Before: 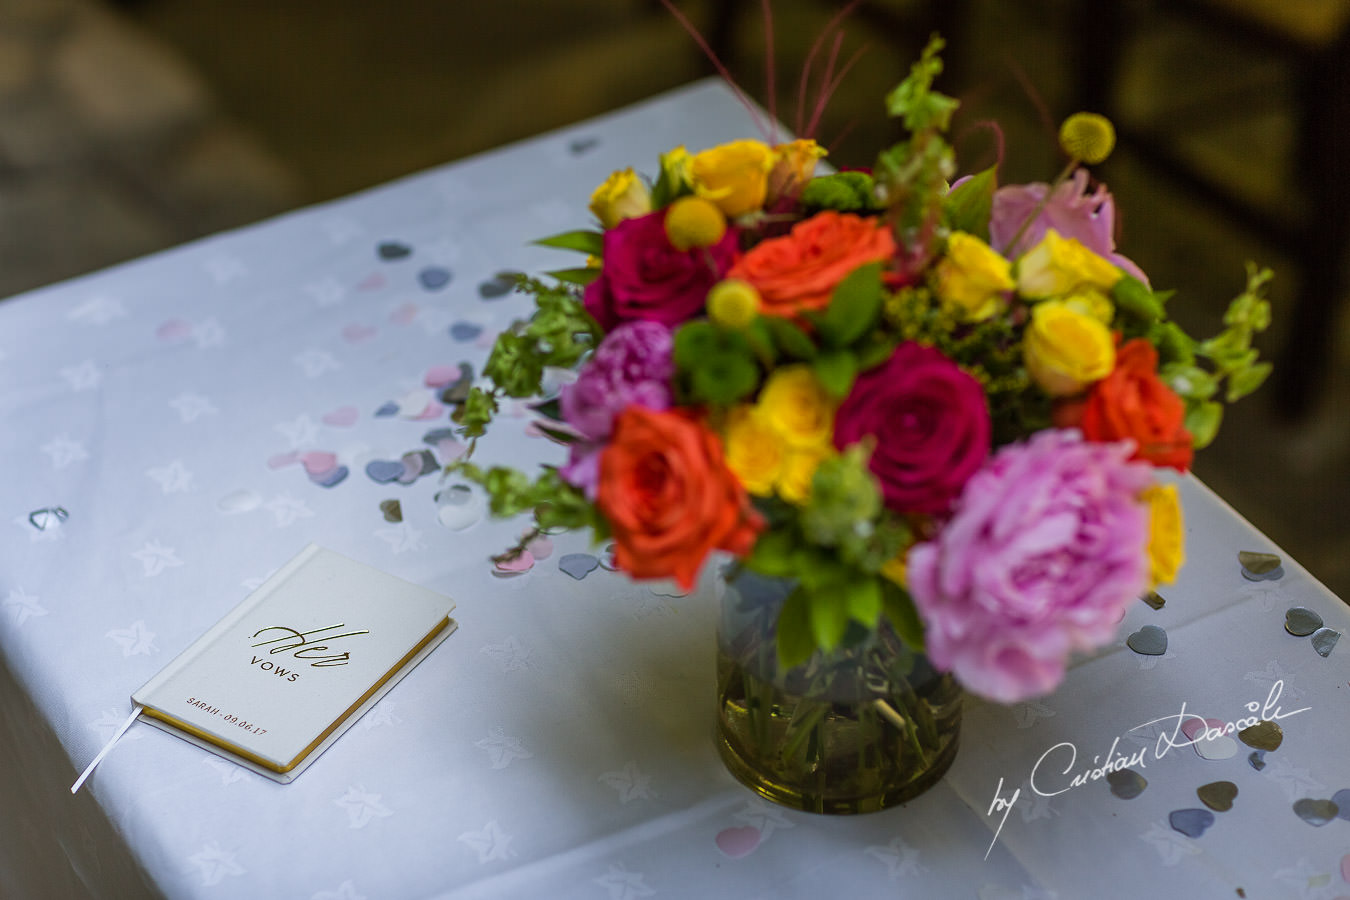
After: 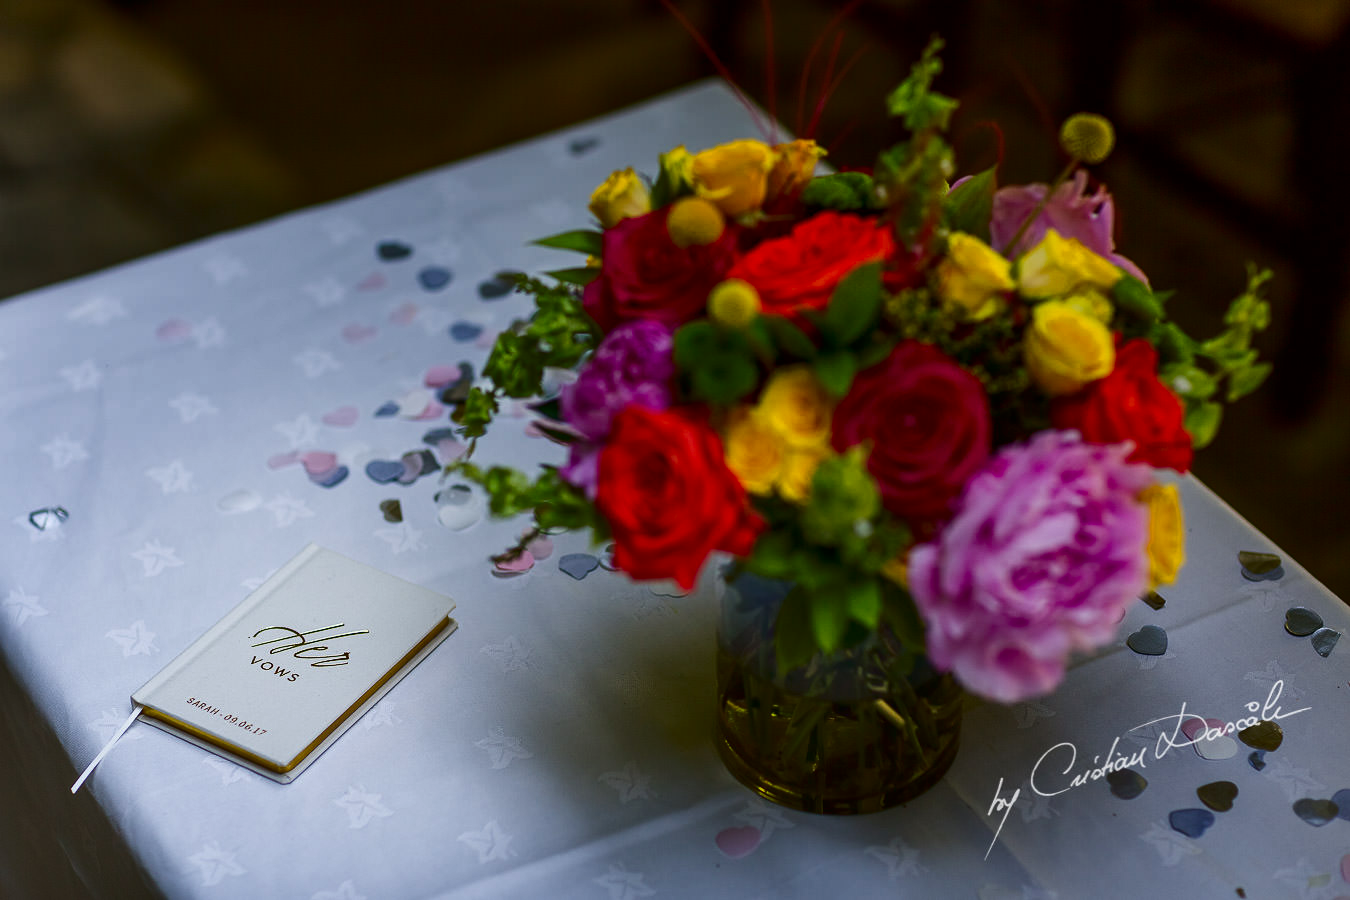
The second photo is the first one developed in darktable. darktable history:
contrast brightness saturation: contrast 0.128, brightness -0.233, saturation 0.135
